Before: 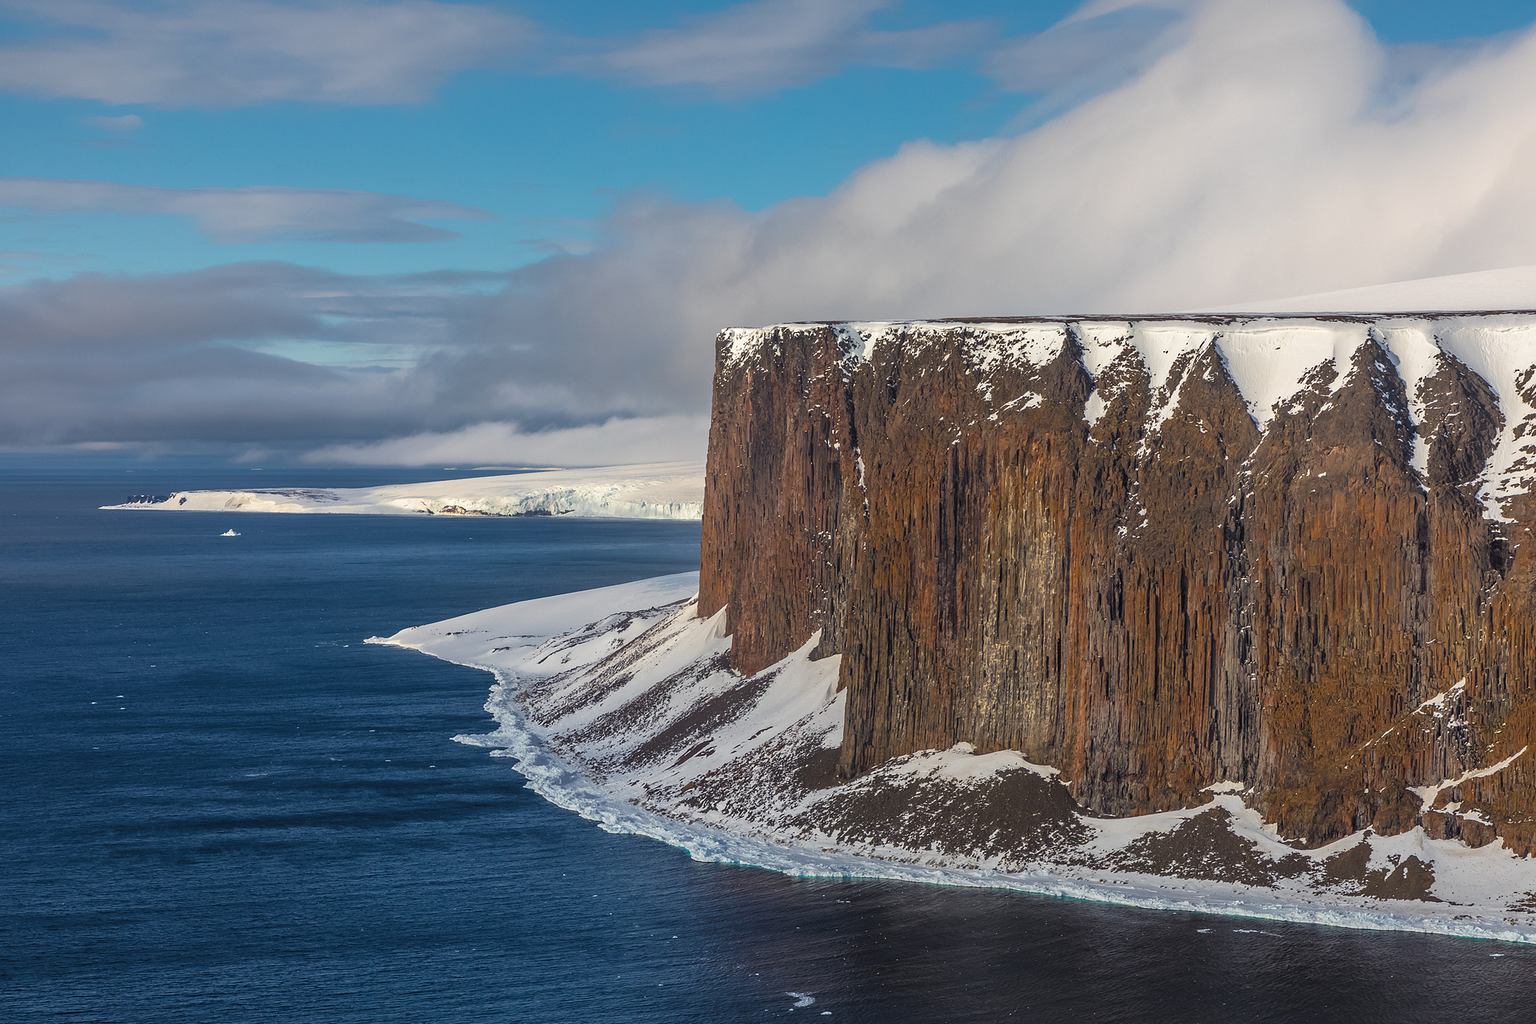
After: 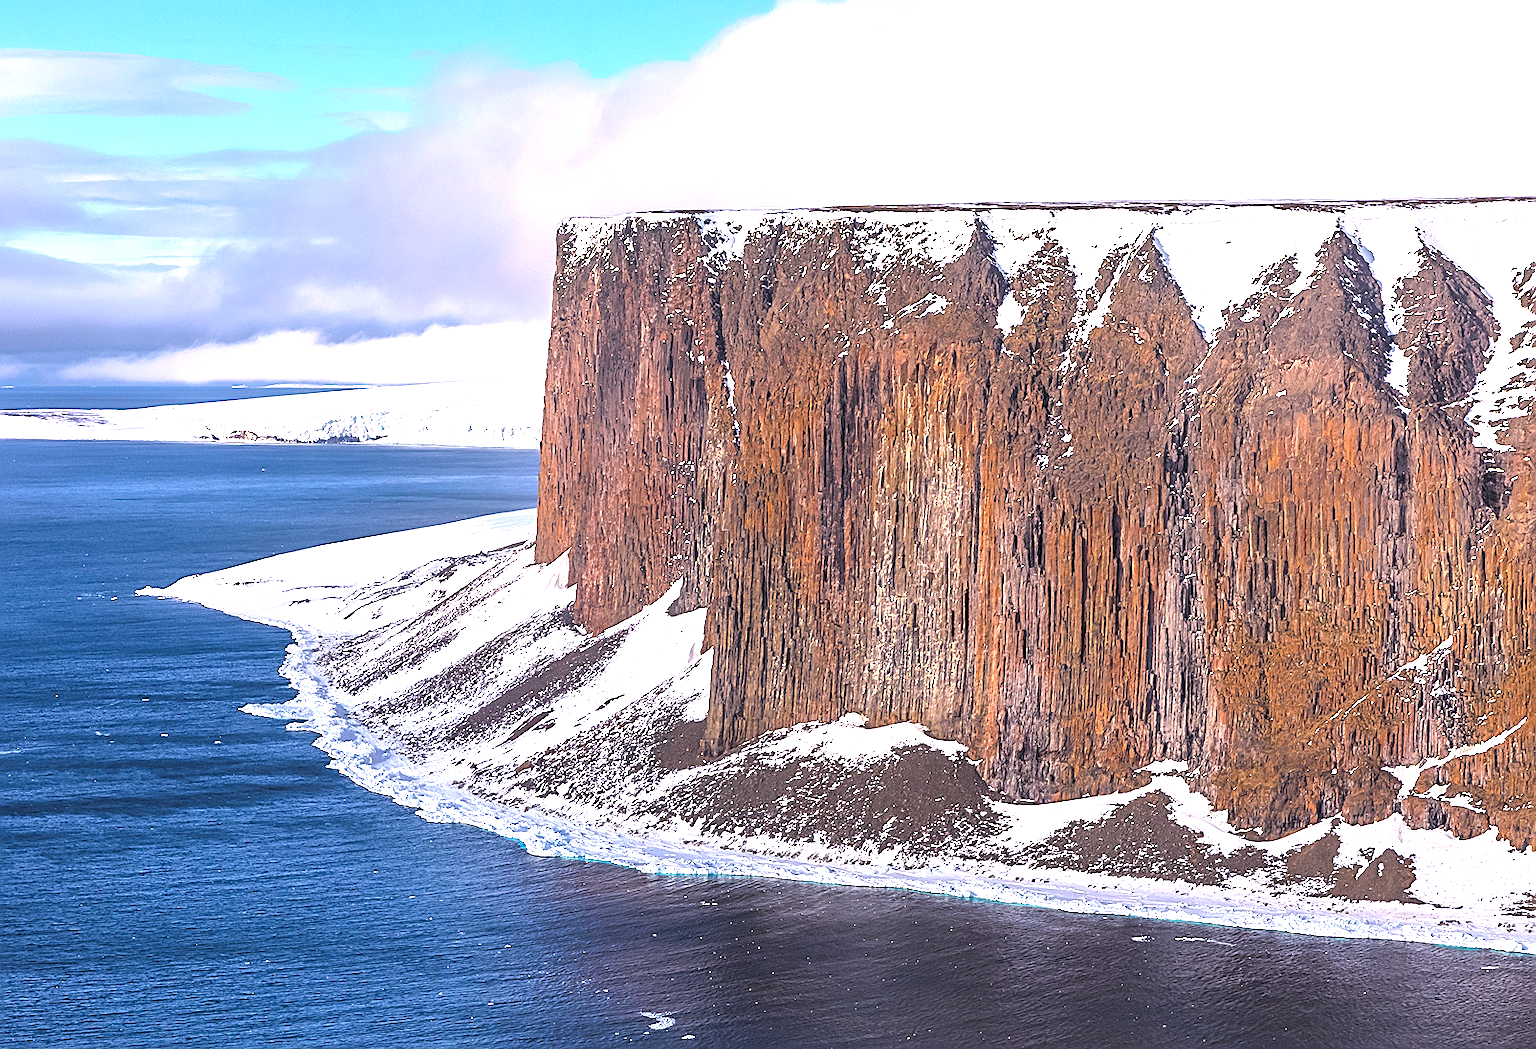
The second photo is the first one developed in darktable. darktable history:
crop: left 16.315%, top 14.246%
sharpen: amount 0.6
exposure: black level correction 0, exposure 1.5 EV, compensate highlight preservation false
white balance: red 1.066, blue 1.119
